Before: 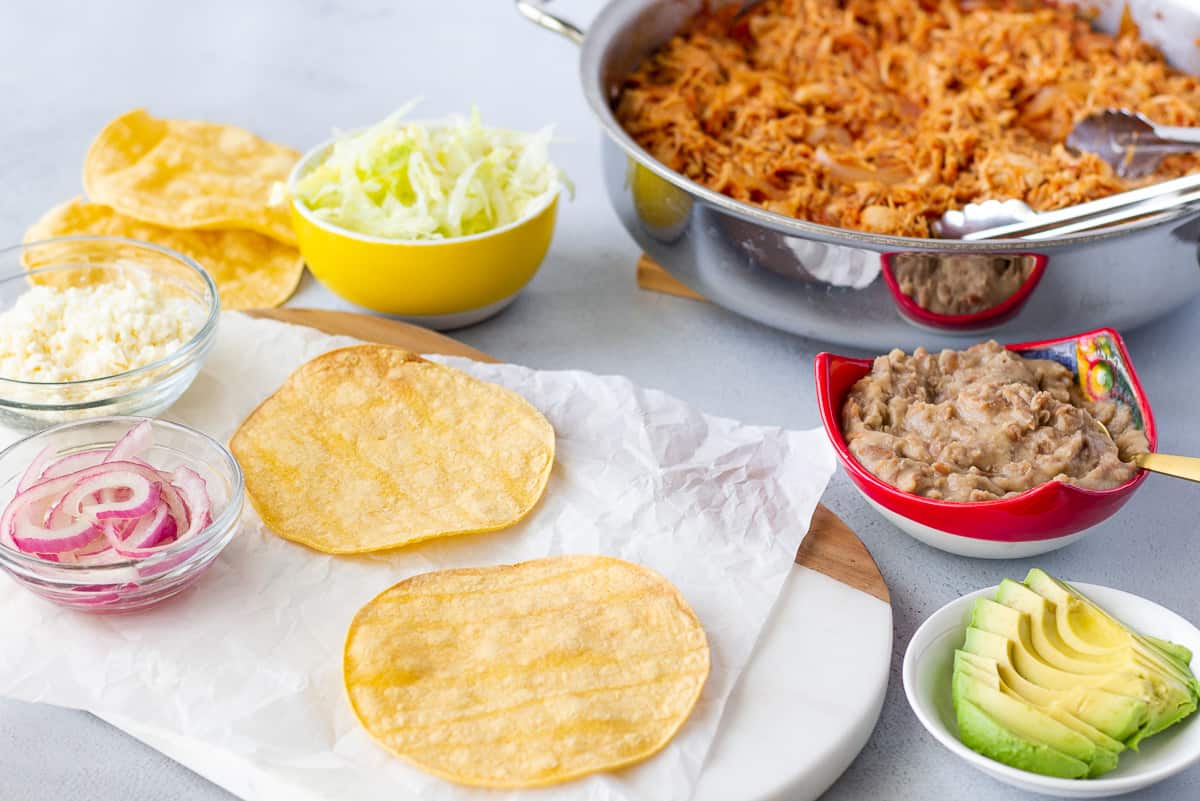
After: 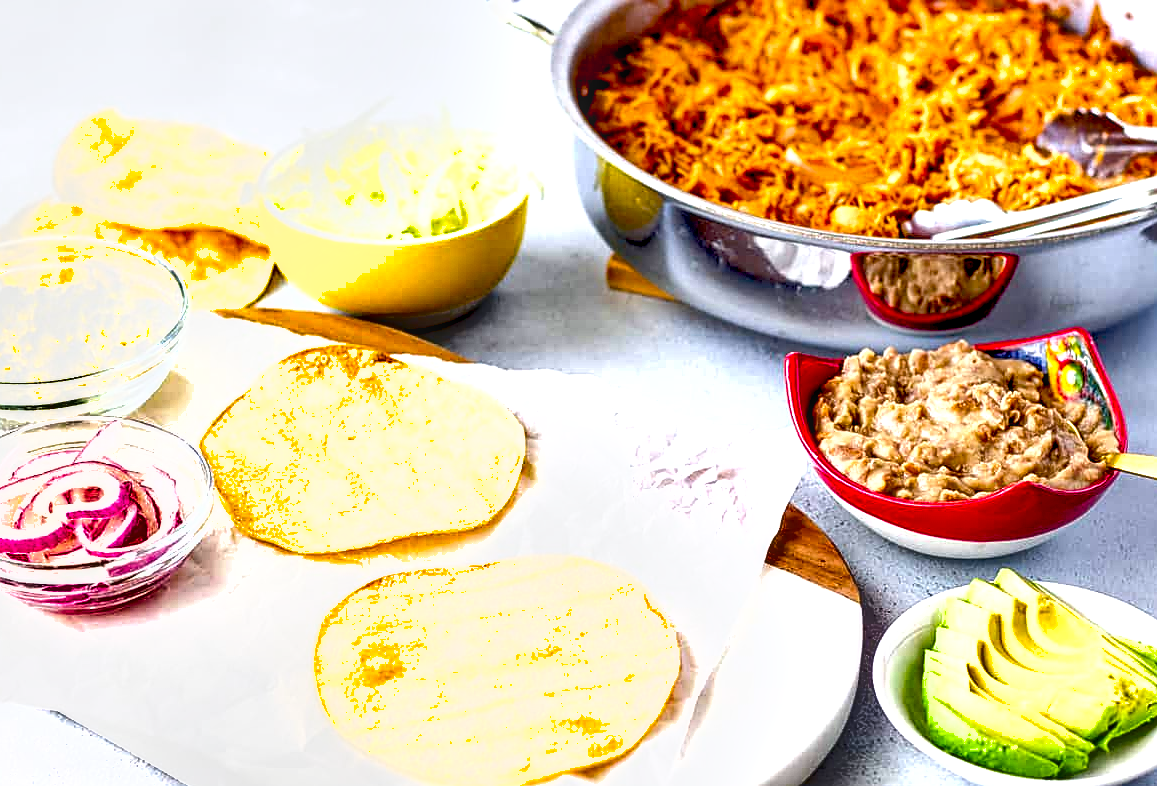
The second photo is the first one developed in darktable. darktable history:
crop and rotate: left 2.508%, right 1.048%, bottom 1.803%
color balance rgb: perceptual saturation grading › global saturation 19.679%
exposure: black level correction 0.035, exposure 0.902 EV, compensate exposure bias true, compensate highlight preservation false
sharpen: on, module defaults
local contrast: on, module defaults
shadows and highlights: soften with gaussian
